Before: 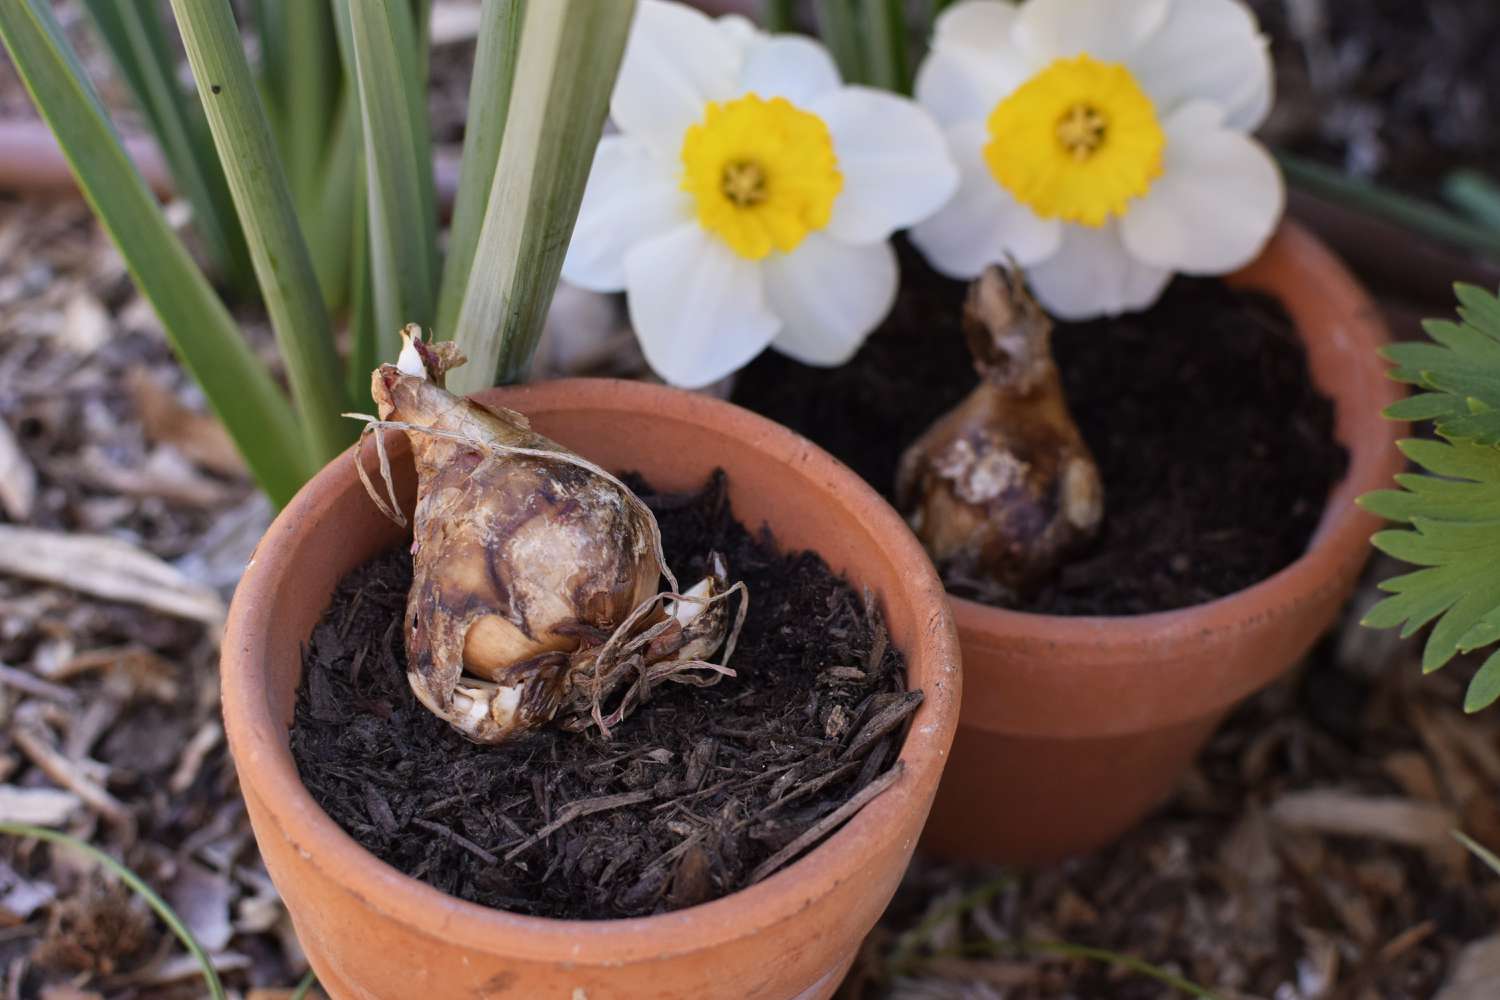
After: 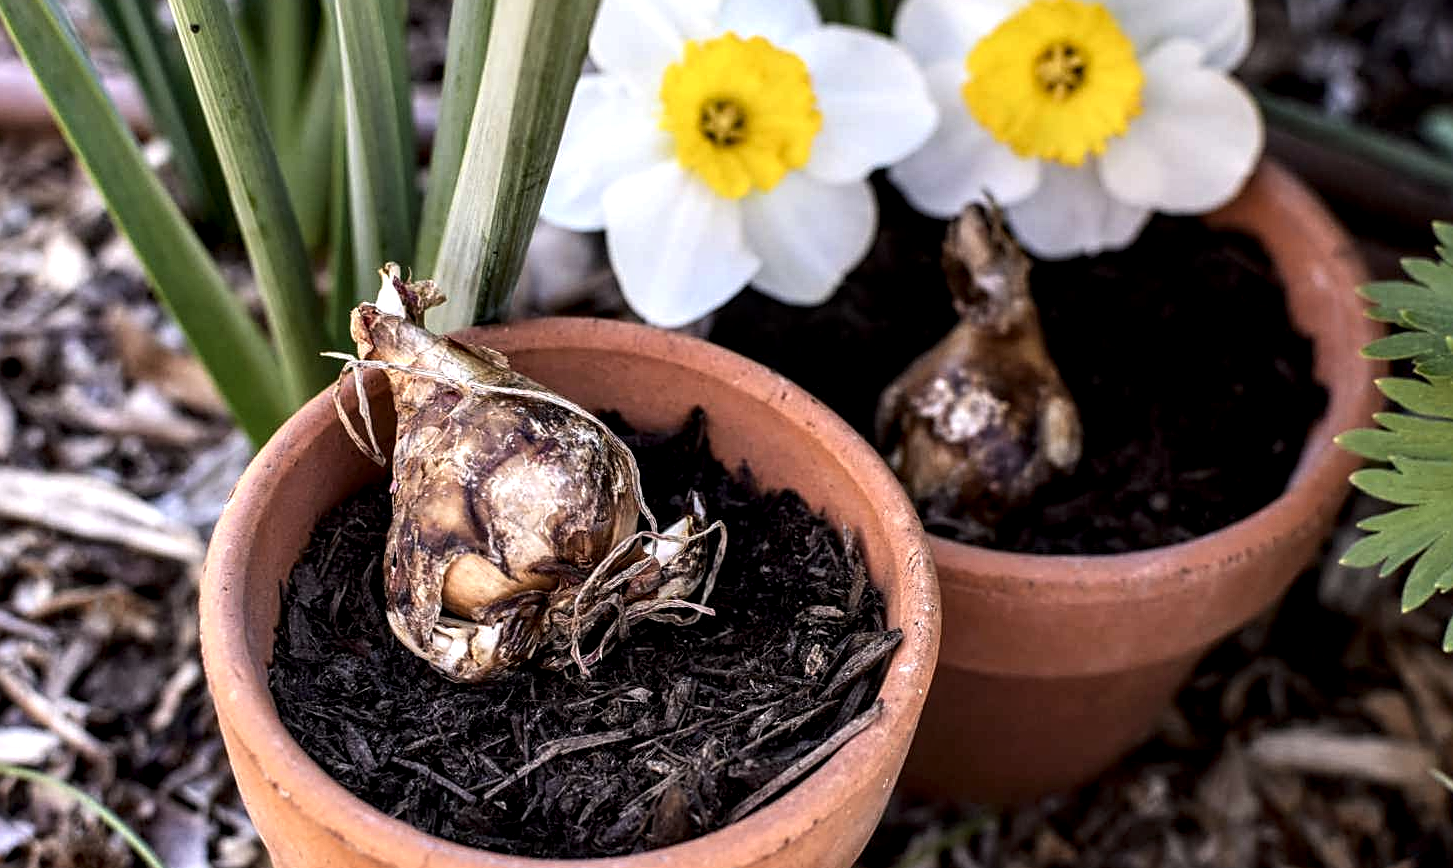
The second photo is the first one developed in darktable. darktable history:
sharpen: on, module defaults
tone equalizer: -8 EV -0.406 EV, -7 EV -0.395 EV, -6 EV -0.325 EV, -5 EV -0.196 EV, -3 EV 0.203 EV, -2 EV 0.33 EV, -1 EV 0.377 EV, +0 EV 0.426 EV, edges refinement/feathering 500, mask exposure compensation -1.57 EV, preserve details no
crop: left 1.424%, top 6.195%, right 1.671%, bottom 6.996%
local contrast: highlights 64%, shadows 54%, detail 168%, midtone range 0.514
